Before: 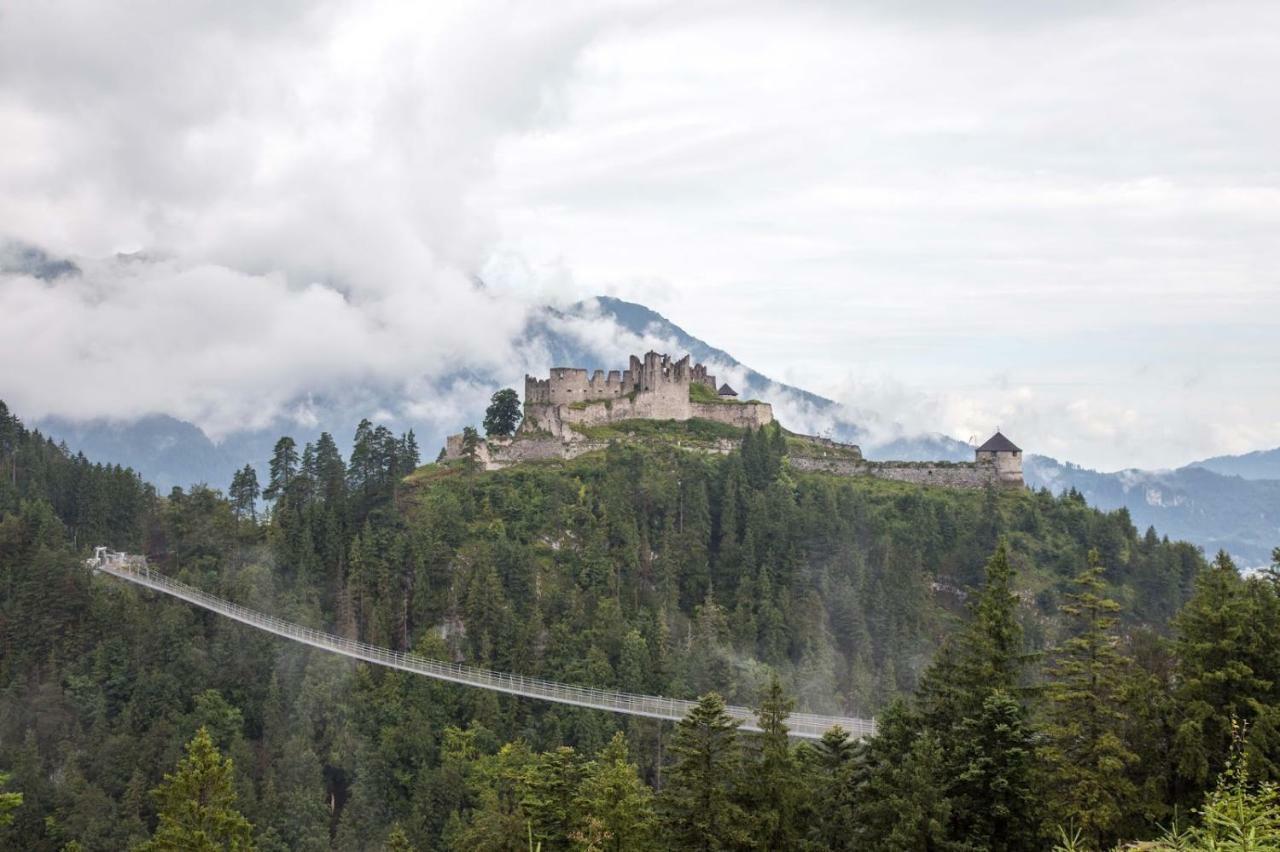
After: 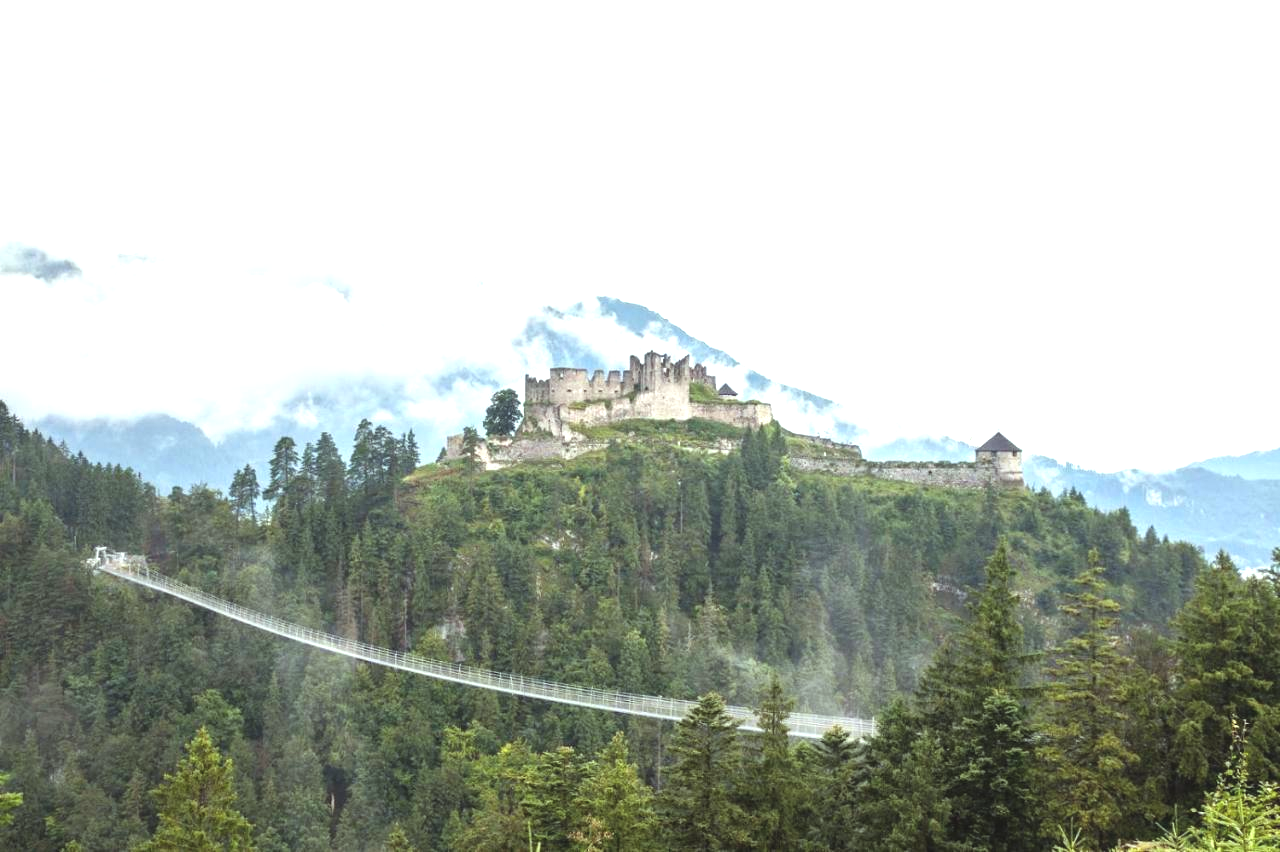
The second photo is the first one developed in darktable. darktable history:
exposure: black level correction -0.005, exposure 1.002 EV, compensate highlight preservation false
color correction: highlights a* -6.69, highlights b* 0.49
